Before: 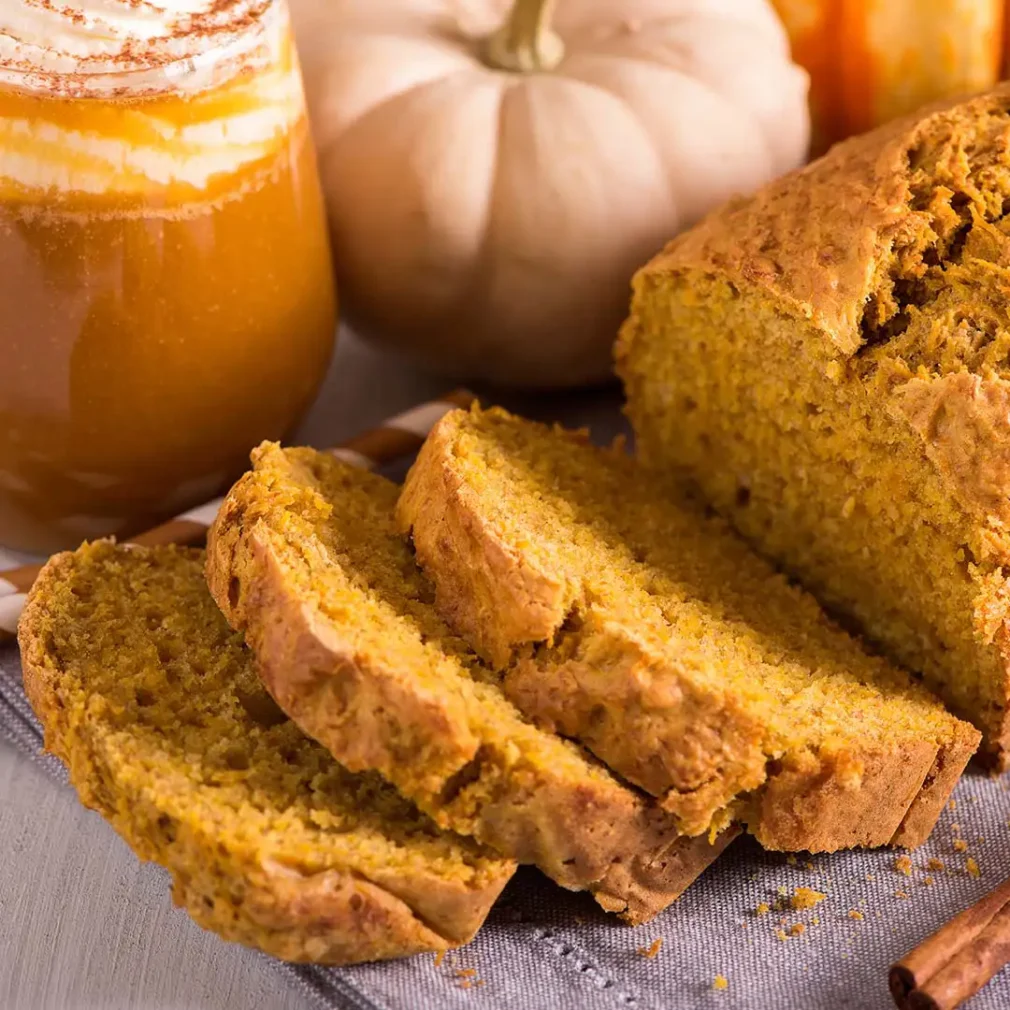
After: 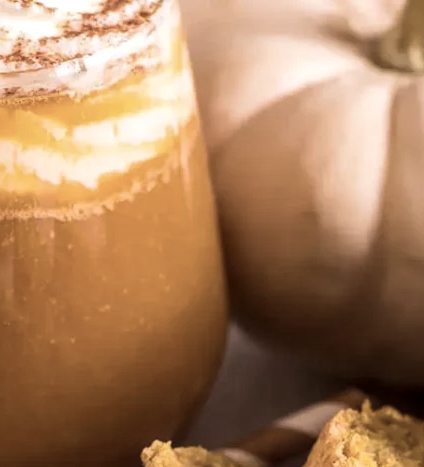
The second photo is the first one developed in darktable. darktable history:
crop and rotate: left 10.817%, top 0.062%, right 47.194%, bottom 53.626%
local contrast: on, module defaults
contrast brightness saturation: contrast 0.1, saturation -0.36
velvia: on, module defaults
